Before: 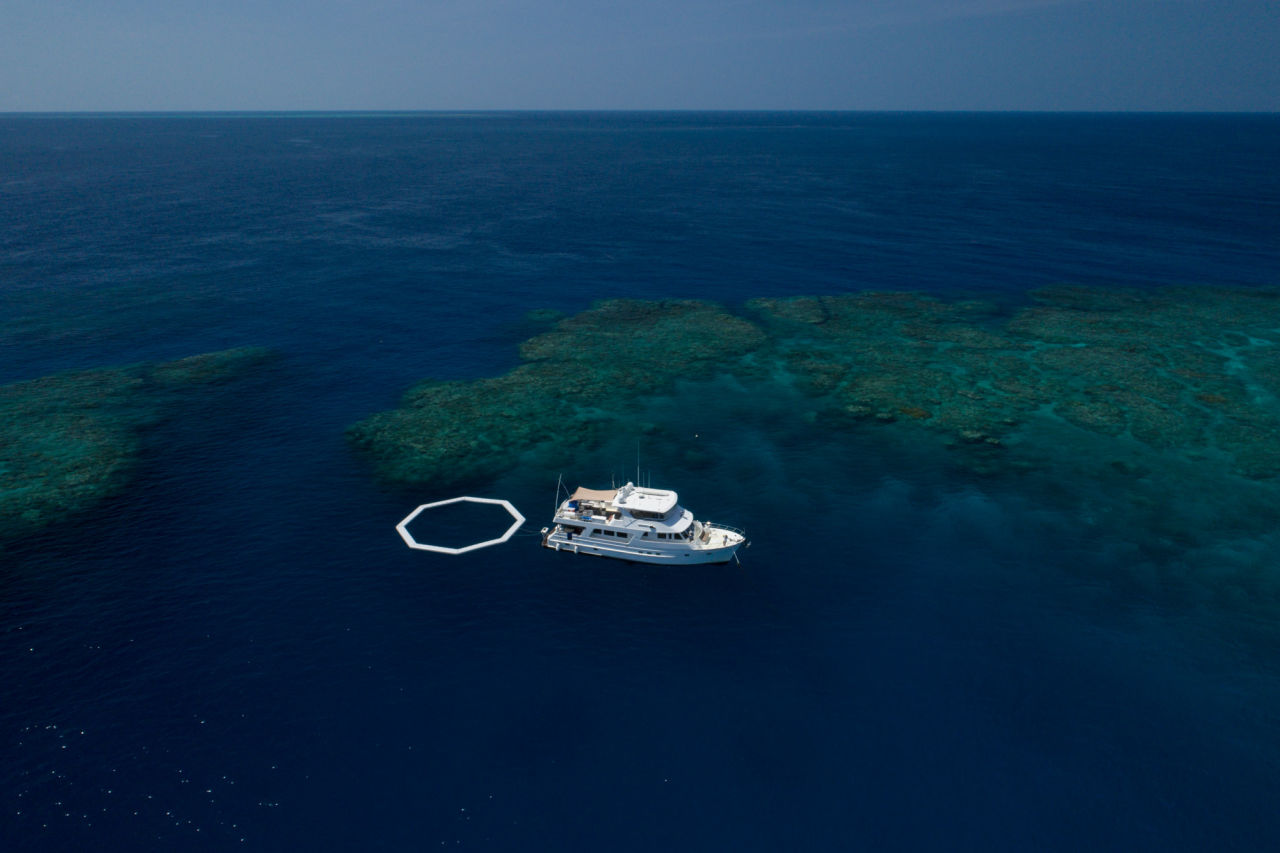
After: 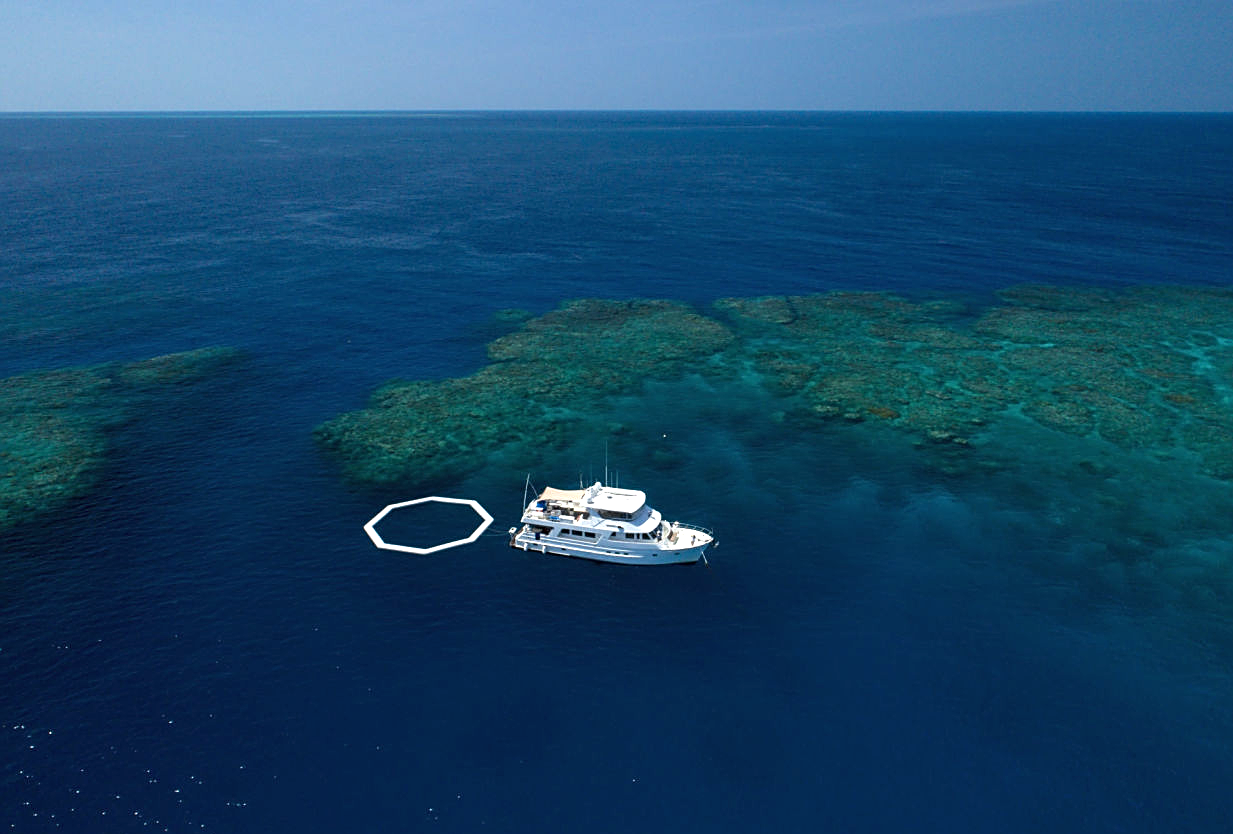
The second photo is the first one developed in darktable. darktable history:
crop and rotate: left 2.561%, right 1.087%, bottom 2.144%
exposure: black level correction -0.001, exposure 0.906 EV, compensate highlight preservation false
sharpen: amount 0.49
